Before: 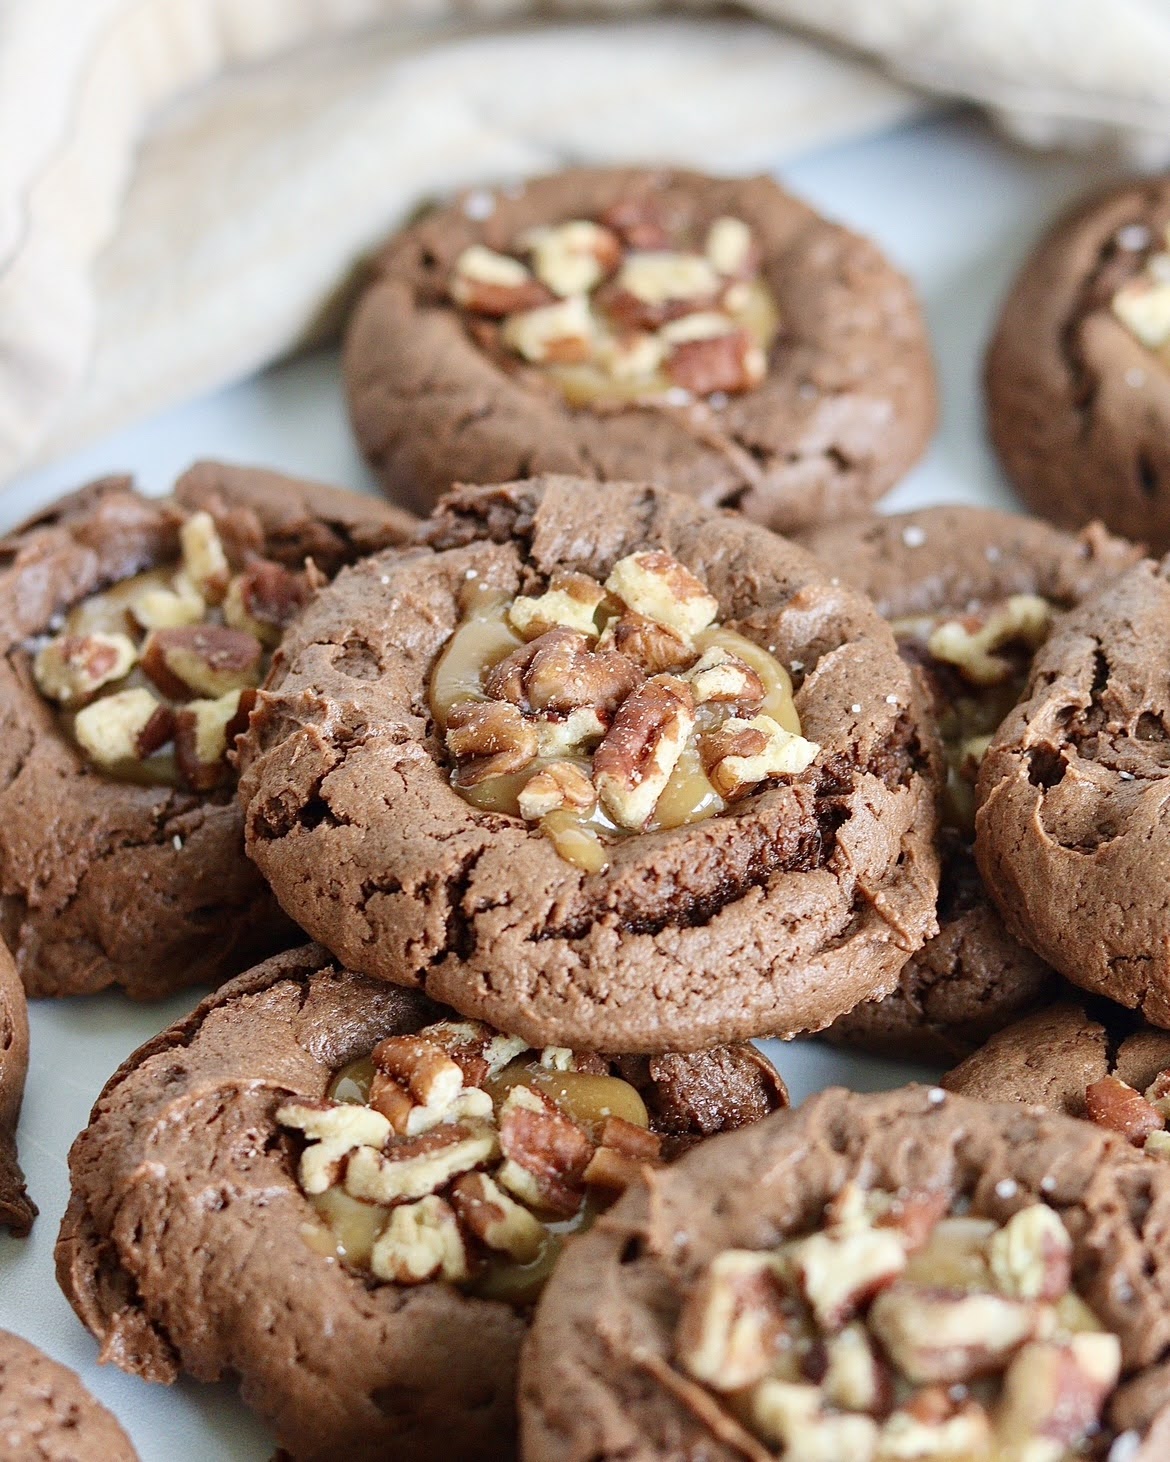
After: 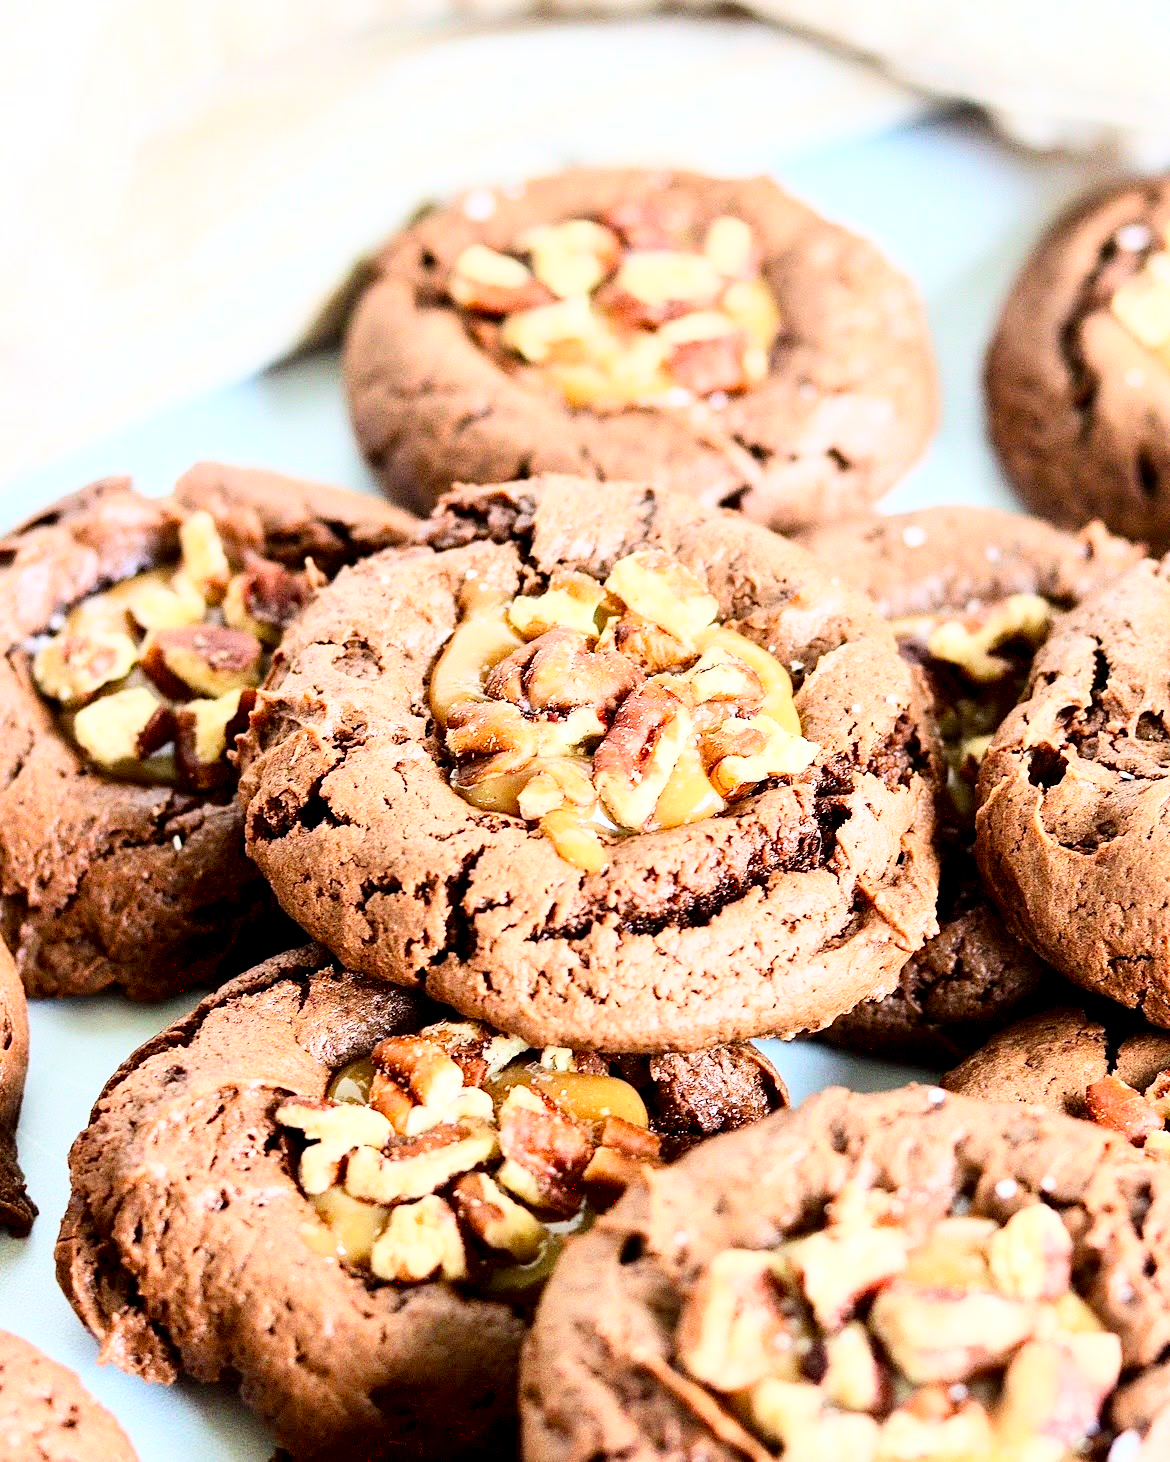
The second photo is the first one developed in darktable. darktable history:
exposure: black level correction 0.009, exposure 0.119 EV, compensate exposure bias true, compensate highlight preservation false
base curve: curves: ch0 [(0, 0) (0.007, 0.004) (0.027, 0.03) (0.046, 0.07) (0.207, 0.54) (0.442, 0.872) (0.673, 0.972) (1, 1)]
